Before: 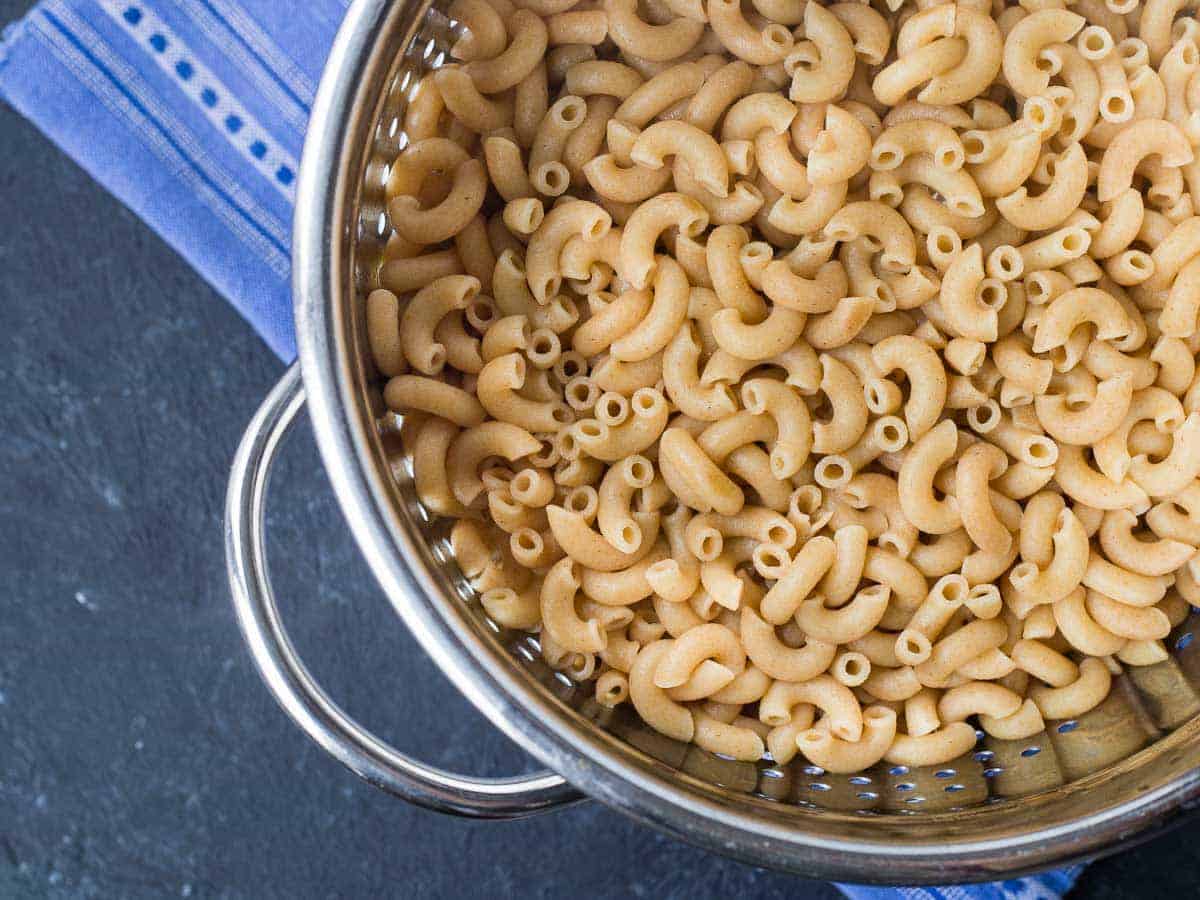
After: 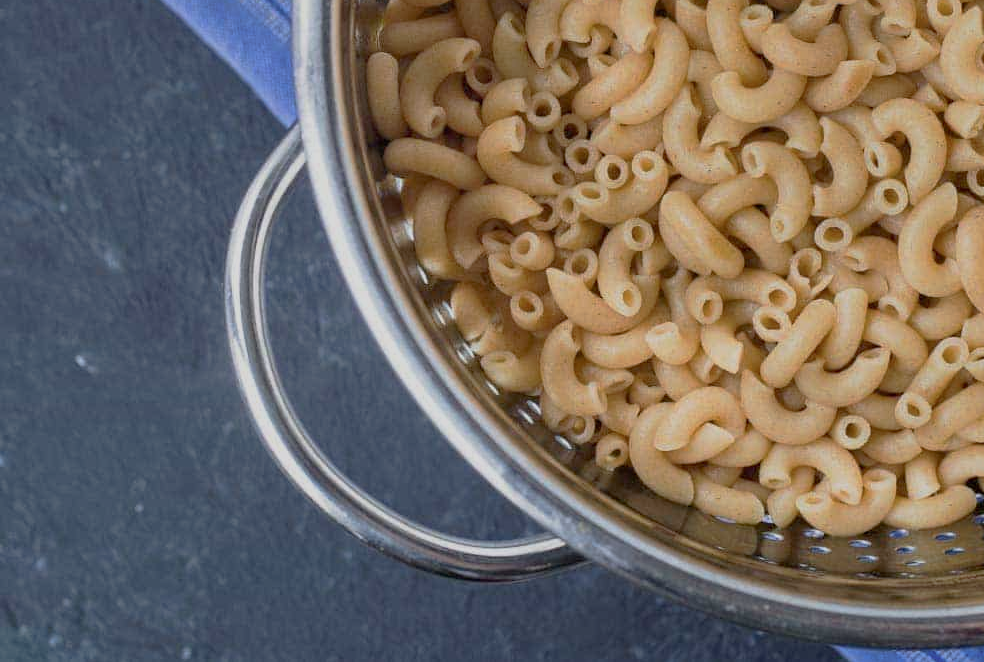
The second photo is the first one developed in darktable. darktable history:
exposure: exposure -0.41 EV, compensate exposure bias true, compensate highlight preservation false
crop: top 26.395%, right 17.937%
tone equalizer: edges refinement/feathering 500, mask exposure compensation -1.57 EV, preserve details no
shadows and highlights: shadows 9.88, white point adjustment 1.08, highlights -39.06
tone curve: curves: ch0 [(0, 0) (0.003, 0.005) (0.011, 0.016) (0.025, 0.036) (0.044, 0.071) (0.069, 0.112) (0.1, 0.149) (0.136, 0.187) (0.177, 0.228) (0.224, 0.272) (0.277, 0.32) (0.335, 0.374) (0.399, 0.429) (0.468, 0.479) (0.543, 0.538) (0.623, 0.609) (0.709, 0.697) (0.801, 0.789) (0.898, 0.876) (1, 1)], preserve colors none
